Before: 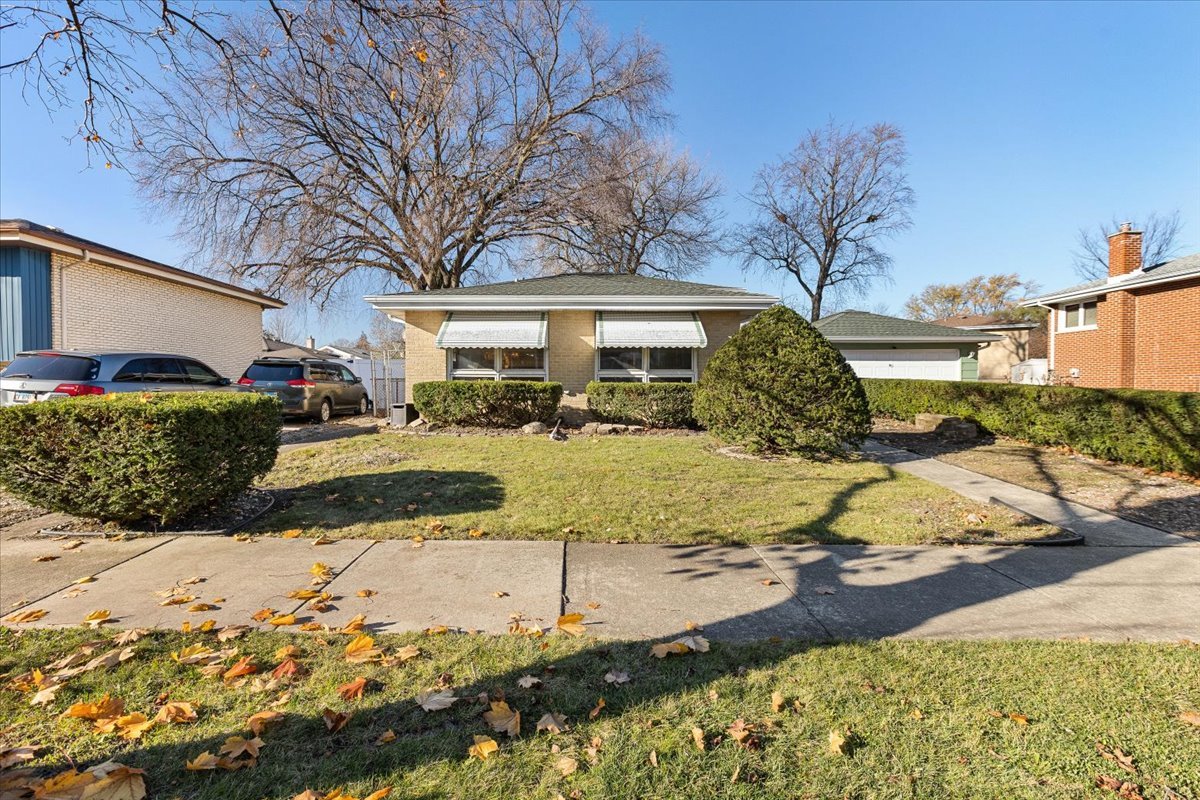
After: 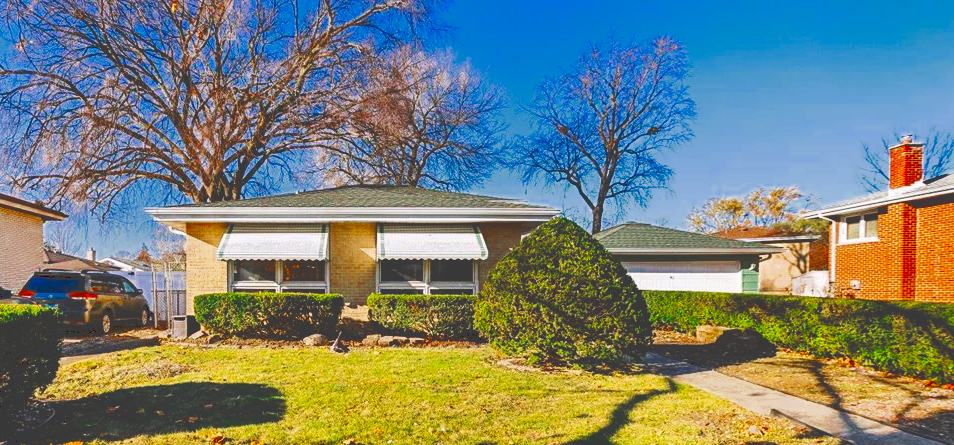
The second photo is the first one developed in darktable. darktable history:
tone curve: curves: ch0 [(0, 0) (0.003, 0.235) (0.011, 0.235) (0.025, 0.235) (0.044, 0.235) (0.069, 0.235) (0.1, 0.237) (0.136, 0.239) (0.177, 0.243) (0.224, 0.256) (0.277, 0.287) (0.335, 0.329) (0.399, 0.391) (0.468, 0.476) (0.543, 0.574) (0.623, 0.683) (0.709, 0.778) (0.801, 0.869) (0.898, 0.924) (1, 1)], preserve colors none
color correction: highlights a* 1.7, highlights b* -1.77, saturation 2.46
crop: left 18.316%, top 11.088%, right 2.124%, bottom 33.245%
color zones: curves: ch0 [(0, 0.5) (0.125, 0.4) (0.25, 0.5) (0.375, 0.4) (0.5, 0.4) (0.625, 0.35) (0.75, 0.35) (0.875, 0.5)]; ch1 [(0, 0.35) (0.125, 0.45) (0.25, 0.35) (0.375, 0.35) (0.5, 0.35) (0.625, 0.35) (0.75, 0.45) (0.875, 0.35)]; ch2 [(0, 0.6) (0.125, 0.5) (0.25, 0.5) (0.375, 0.6) (0.5, 0.6) (0.625, 0.5) (0.75, 0.5) (0.875, 0.5)], mix 39%
